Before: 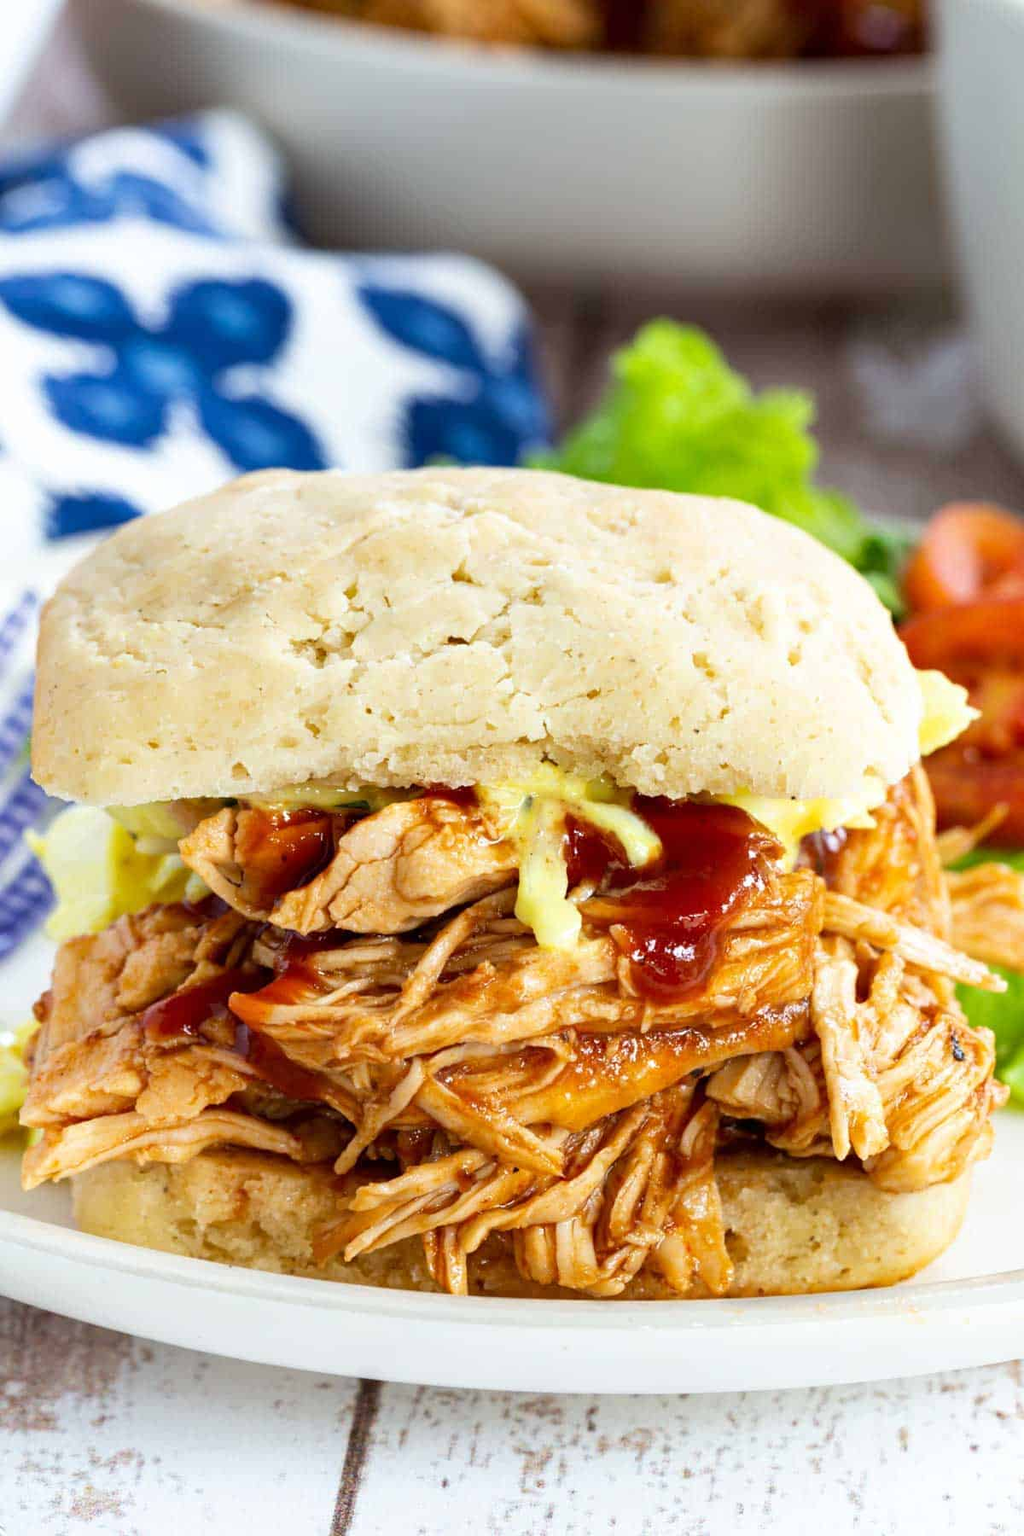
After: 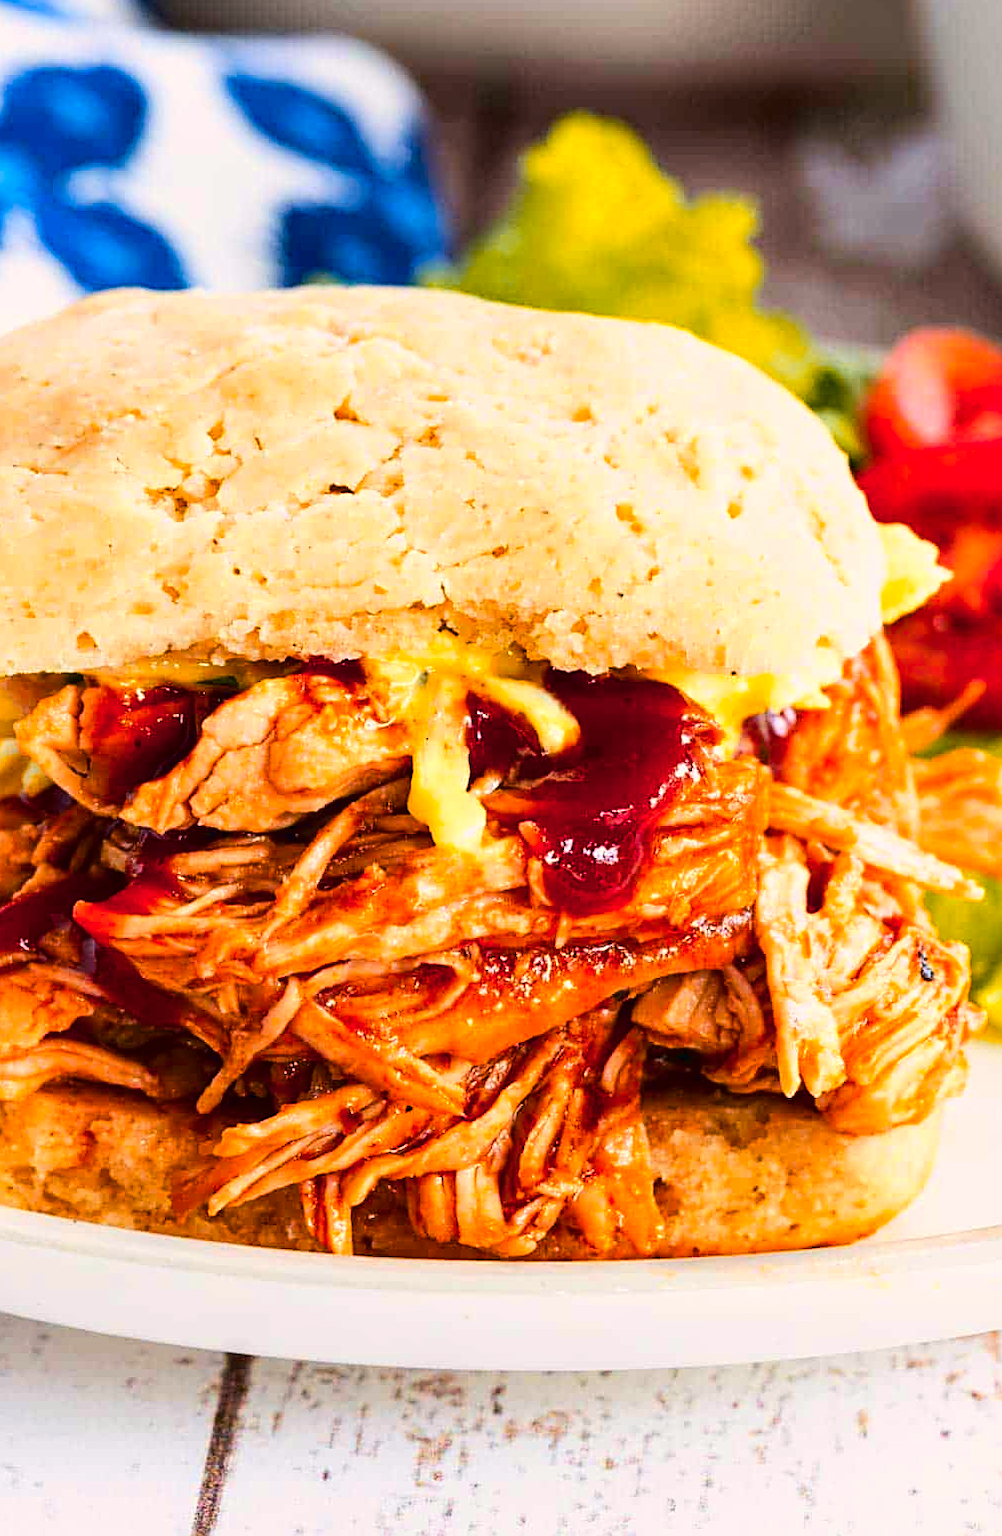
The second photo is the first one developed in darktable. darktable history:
color balance rgb: perceptual saturation grading › global saturation 19.761%, global vibrance 32.515%
crop: left 16.296%, top 14.502%
tone equalizer: edges refinement/feathering 500, mask exposure compensation -1.57 EV, preserve details no
local contrast: highlights 101%, shadows 97%, detail 119%, midtone range 0.2
tone curve: curves: ch0 [(0, 0.021) (0.049, 0.044) (0.158, 0.113) (0.351, 0.331) (0.485, 0.505) (0.656, 0.696) (0.868, 0.887) (1, 0.969)]; ch1 [(0, 0) (0.322, 0.328) (0.434, 0.438) (0.473, 0.477) (0.502, 0.503) (0.522, 0.526) (0.564, 0.591) (0.602, 0.632) (0.677, 0.701) (0.859, 0.885) (1, 1)]; ch2 [(0, 0) (0.33, 0.301) (0.452, 0.434) (0.502, 0.505) (0.535, 0.554) (0.565, 0.598) (0.618, 0.629) (1, 1)]
color zones: curves: ch1 [(0.263, 0.53) (0.376, 0.287) (0.487, 0.512) (0.748, 0.547) (1, 0.513)]; ch2 [(0.262, 0.45) (0.751, 0.477)]
sharpen: on, module defaults
color correction: highlights a* 5.88, highlights b* 4.77
